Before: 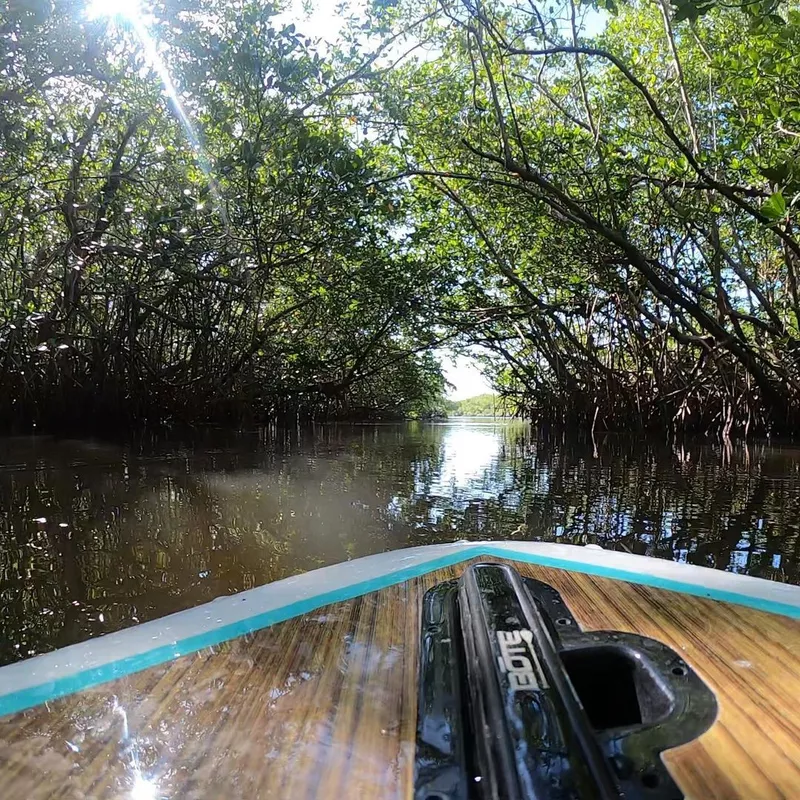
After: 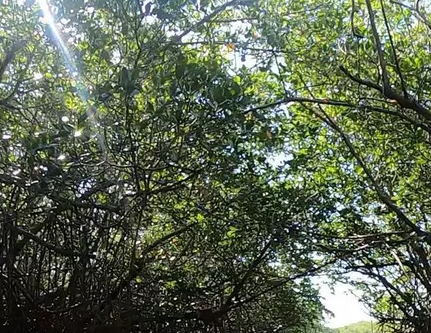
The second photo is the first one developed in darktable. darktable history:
crop: left 15.349%, top 9.126%, right 30.764%, bottom 49.176%
